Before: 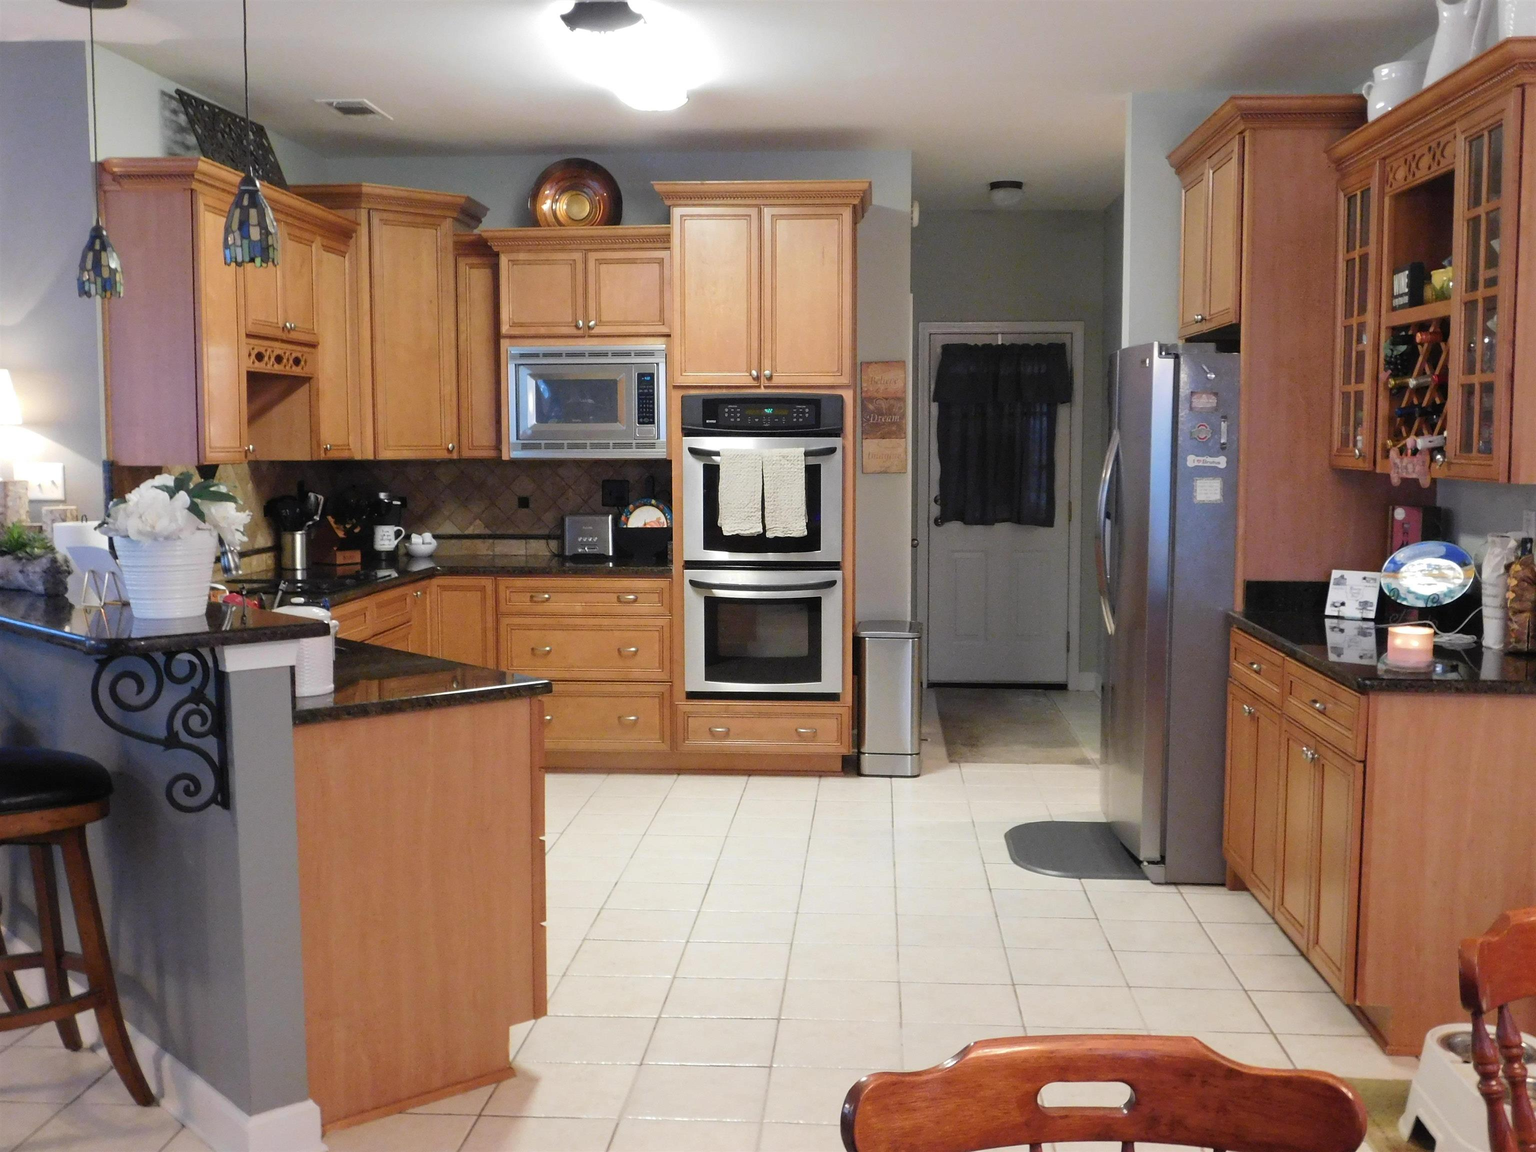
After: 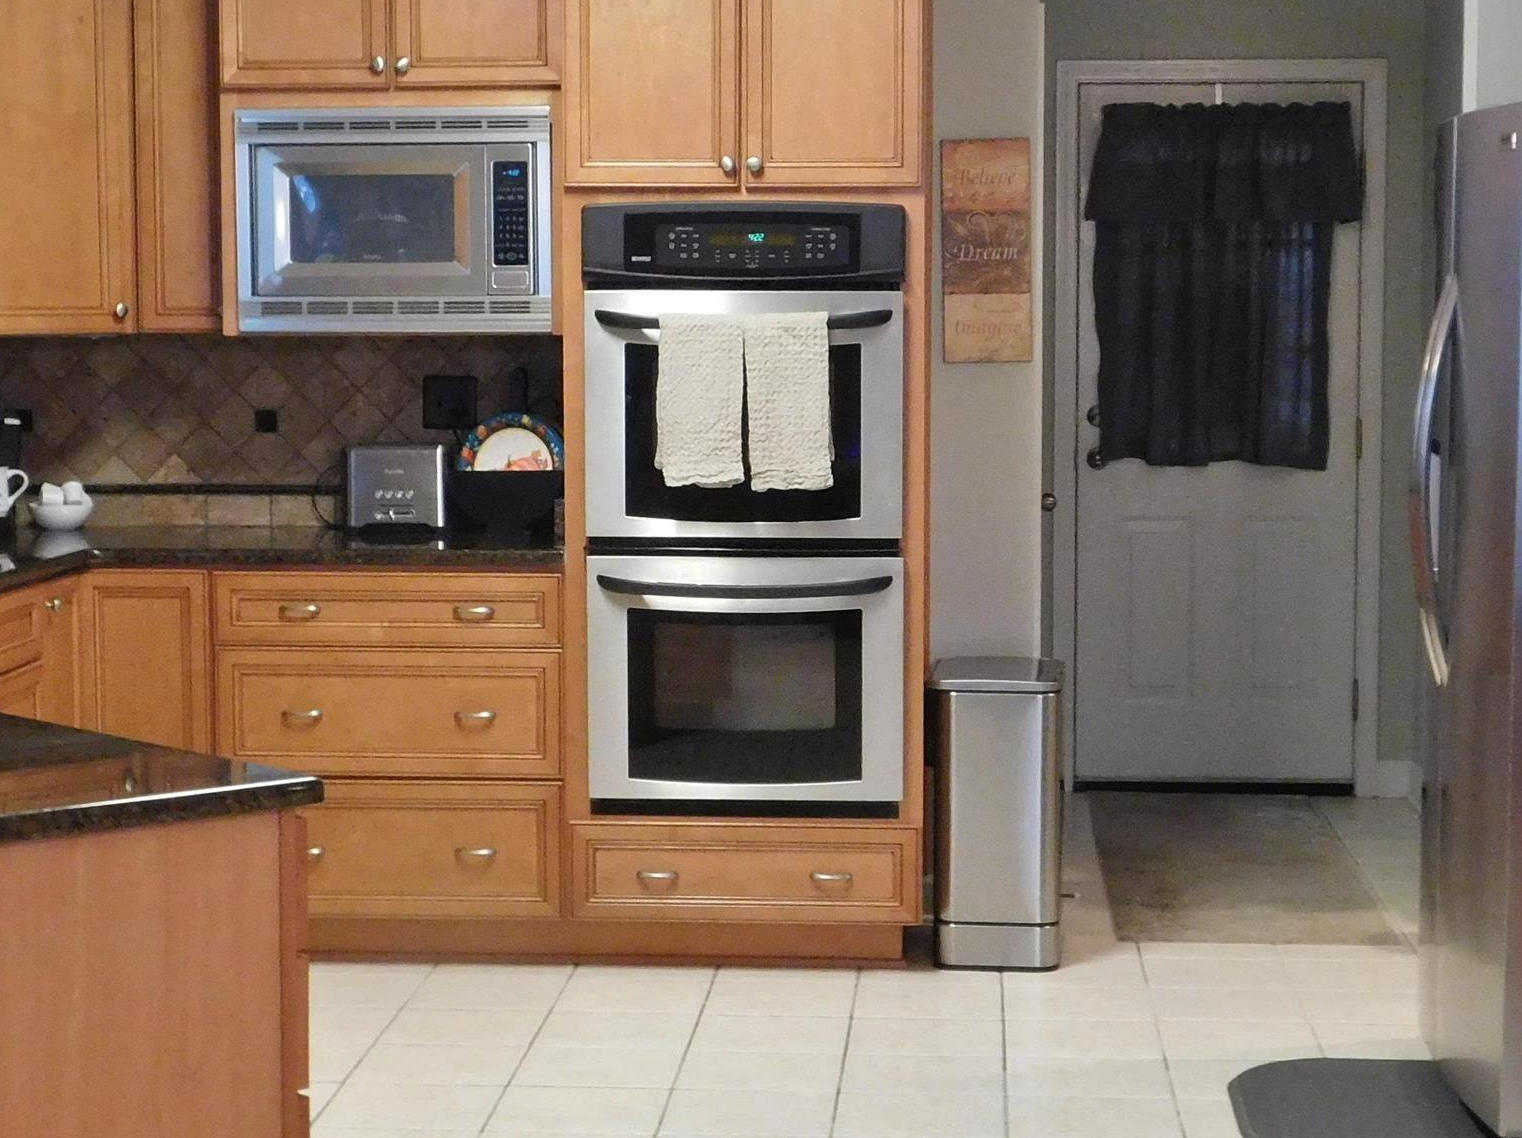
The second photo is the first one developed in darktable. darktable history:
crop: left 25.45%, top 25.348%, right 25%, bottom 25.249%
shadows and highlights: shadows 52.96, soften with gaussian
